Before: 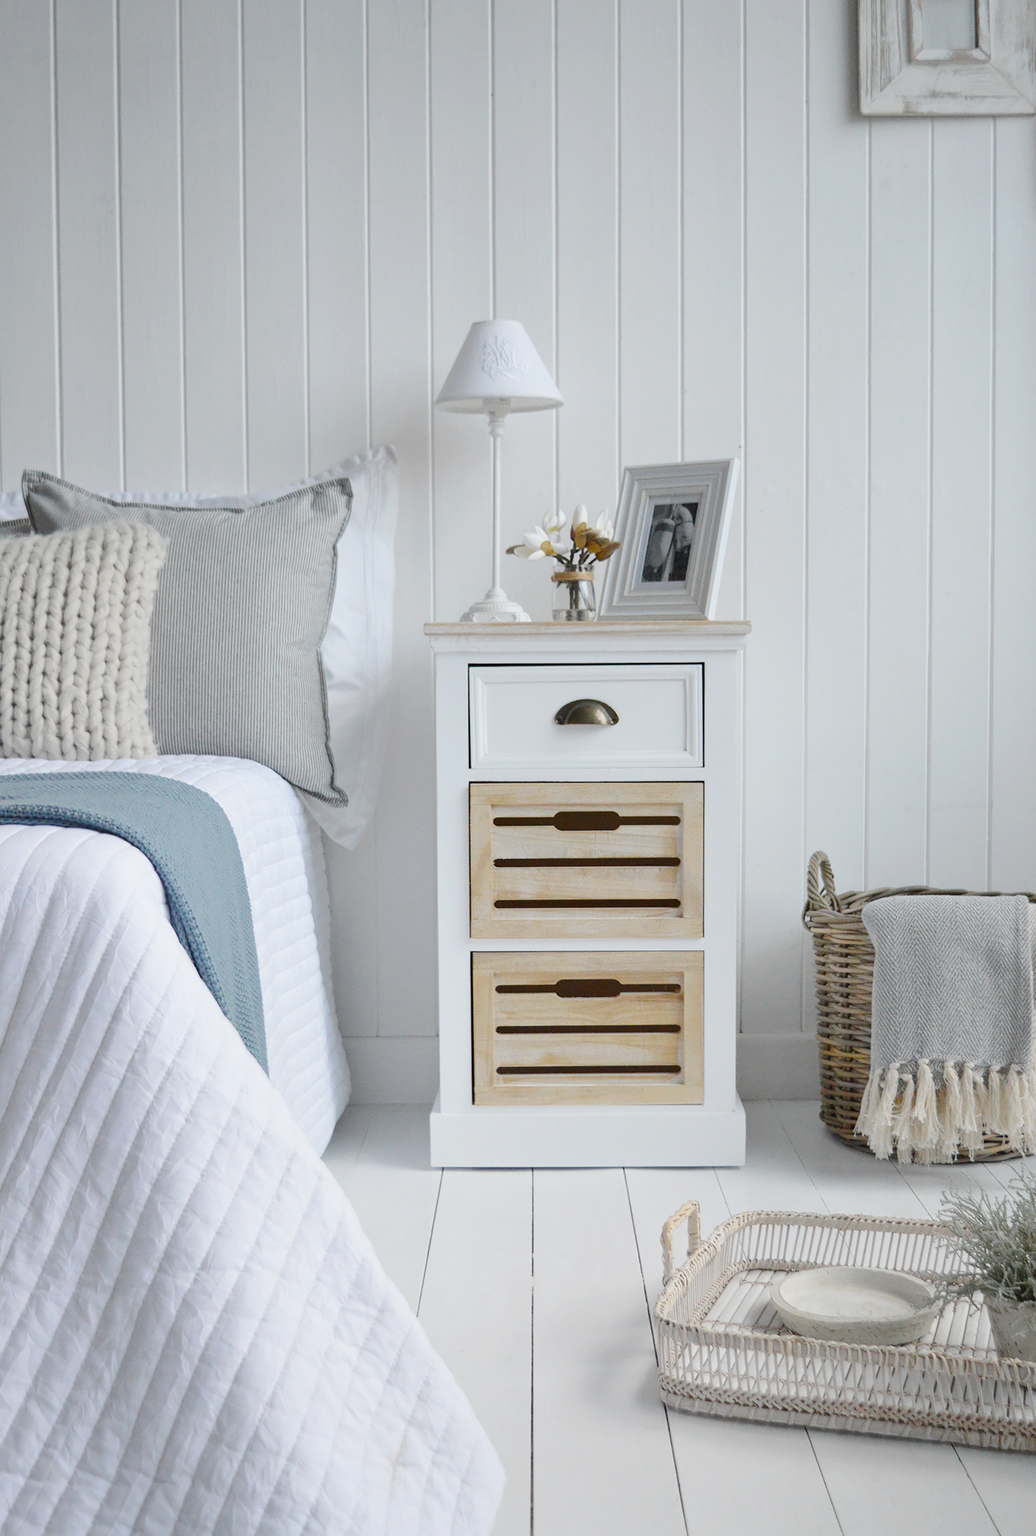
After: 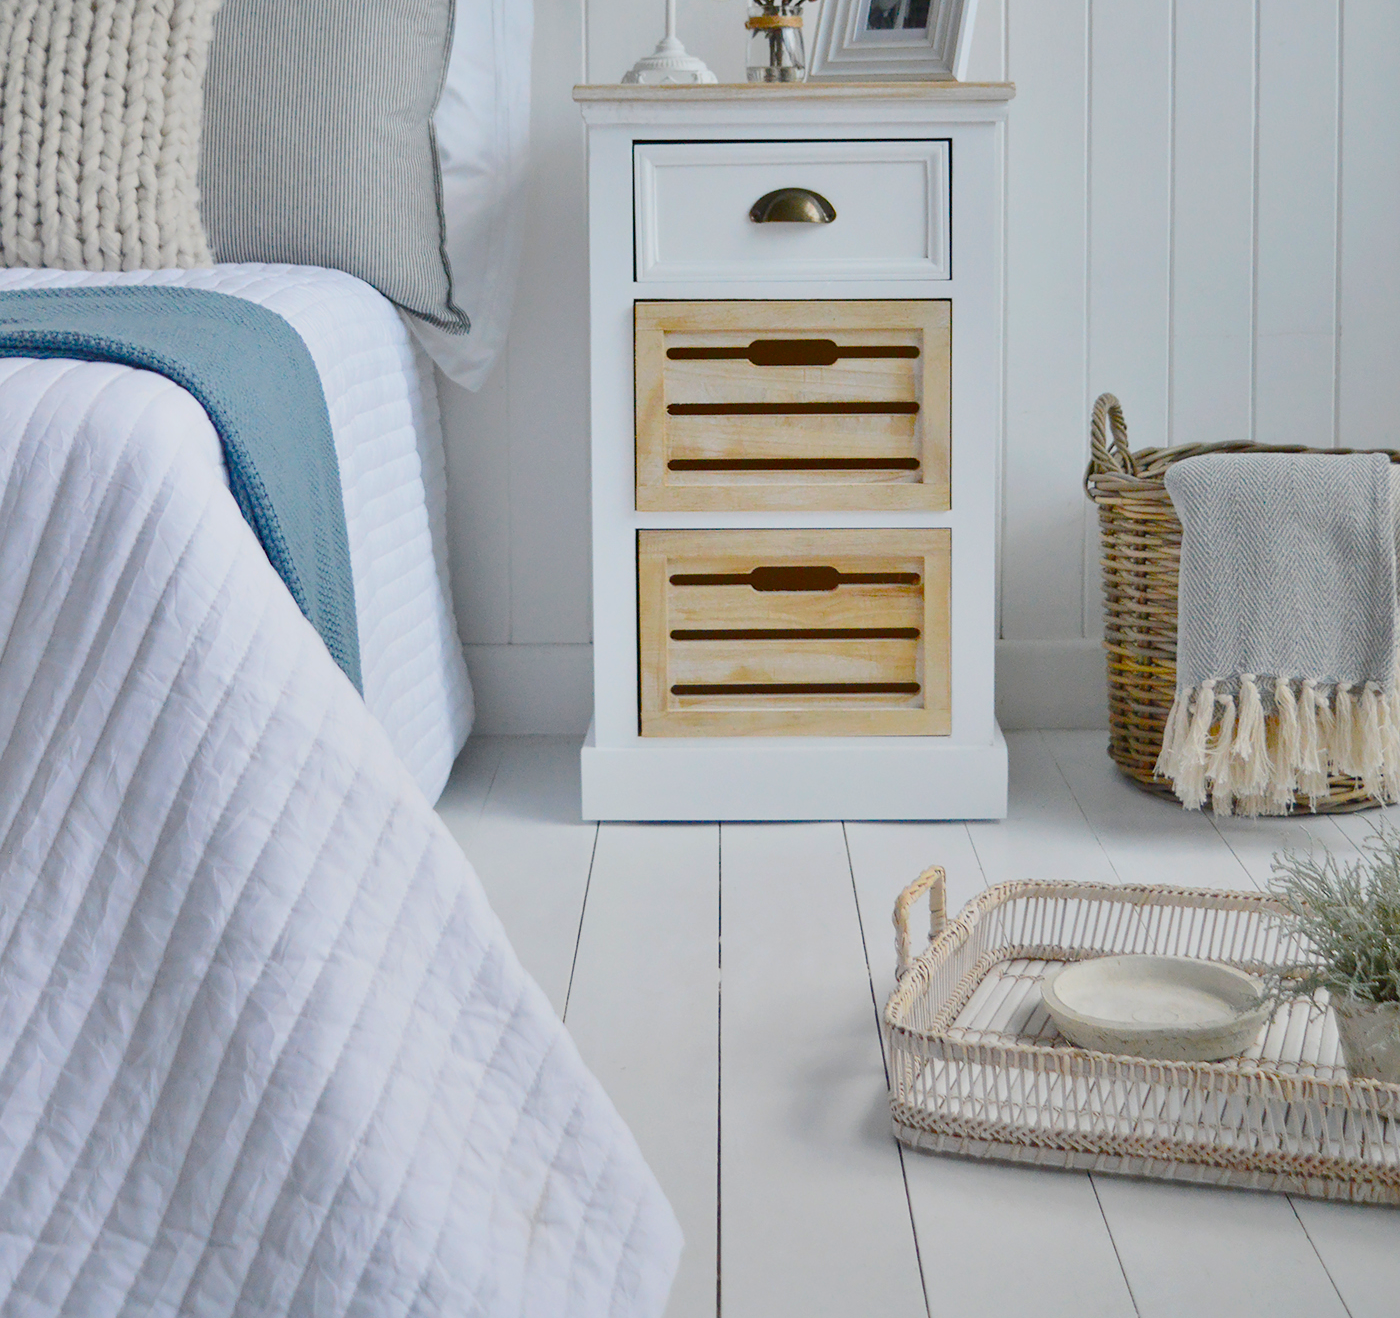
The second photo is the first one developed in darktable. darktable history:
color balance rgb: perceptual saturation grading › global saturation 35.744%, perceptual saturation grading › shadows 35.51%, contrast -10.244%
crop and rotate: top 36.49%
shadows and highlights: shadows 4.88, highlights color adjustment 40.28%, soften with gaussian
contrast brightness saturation: contrast 0.103, brightness 0.026, saturation 0.091
